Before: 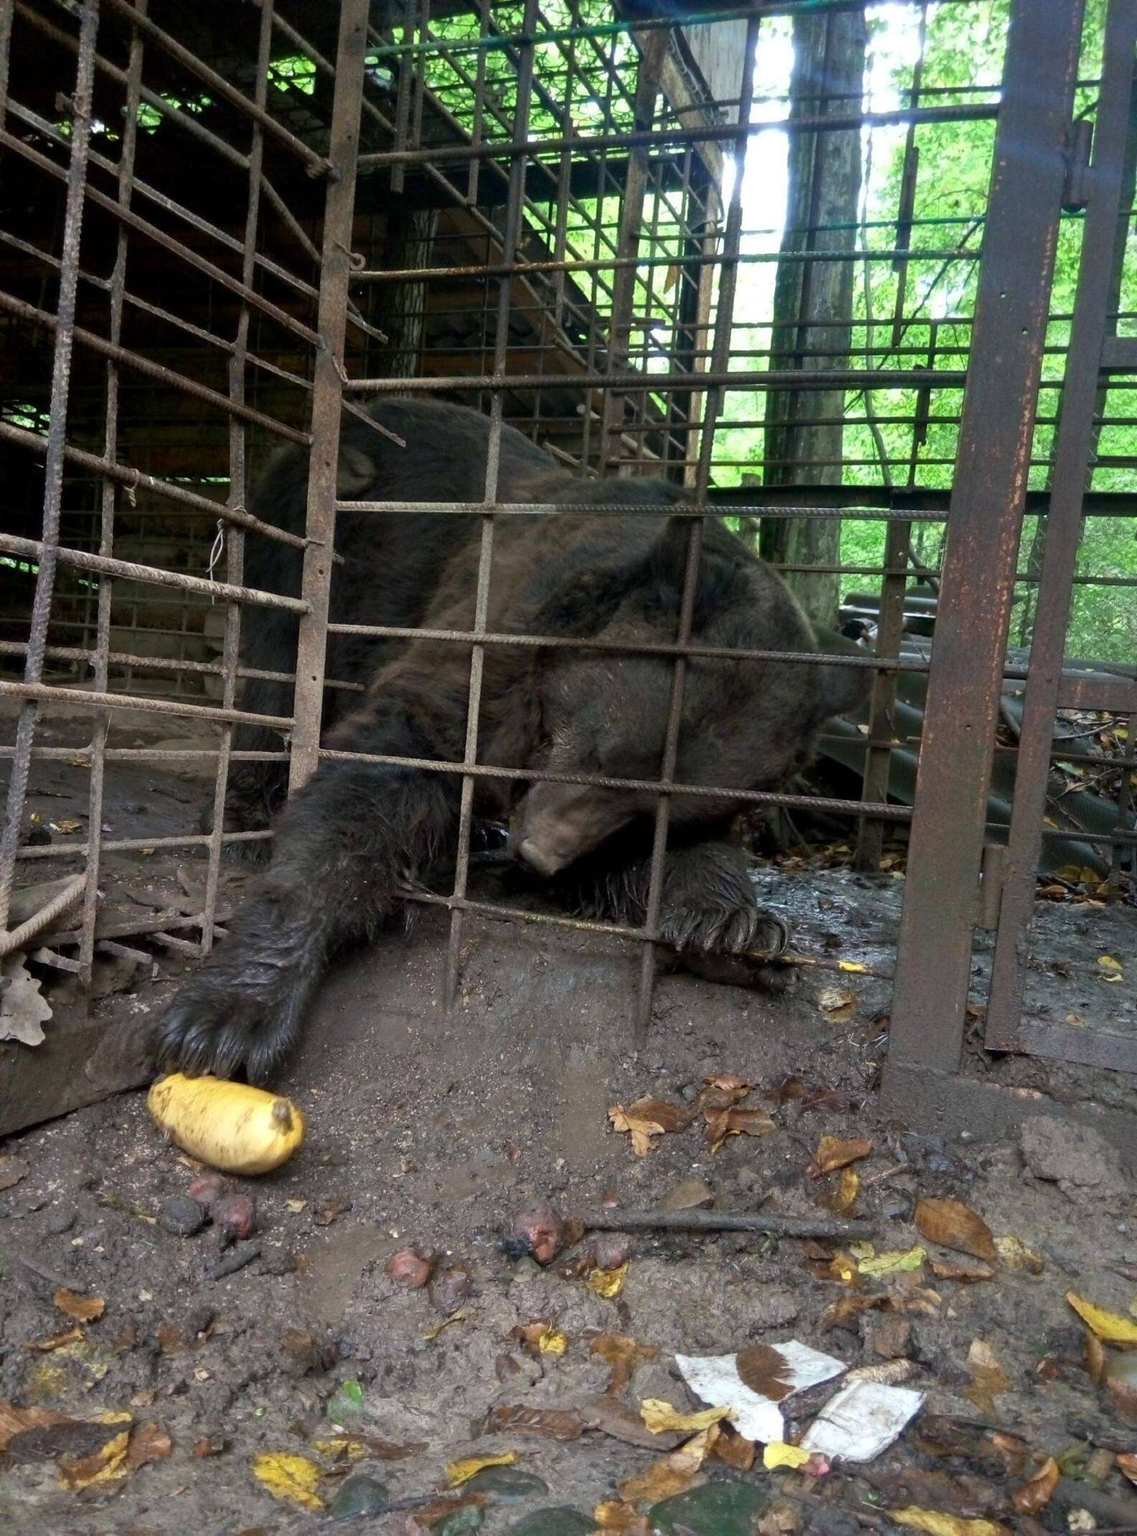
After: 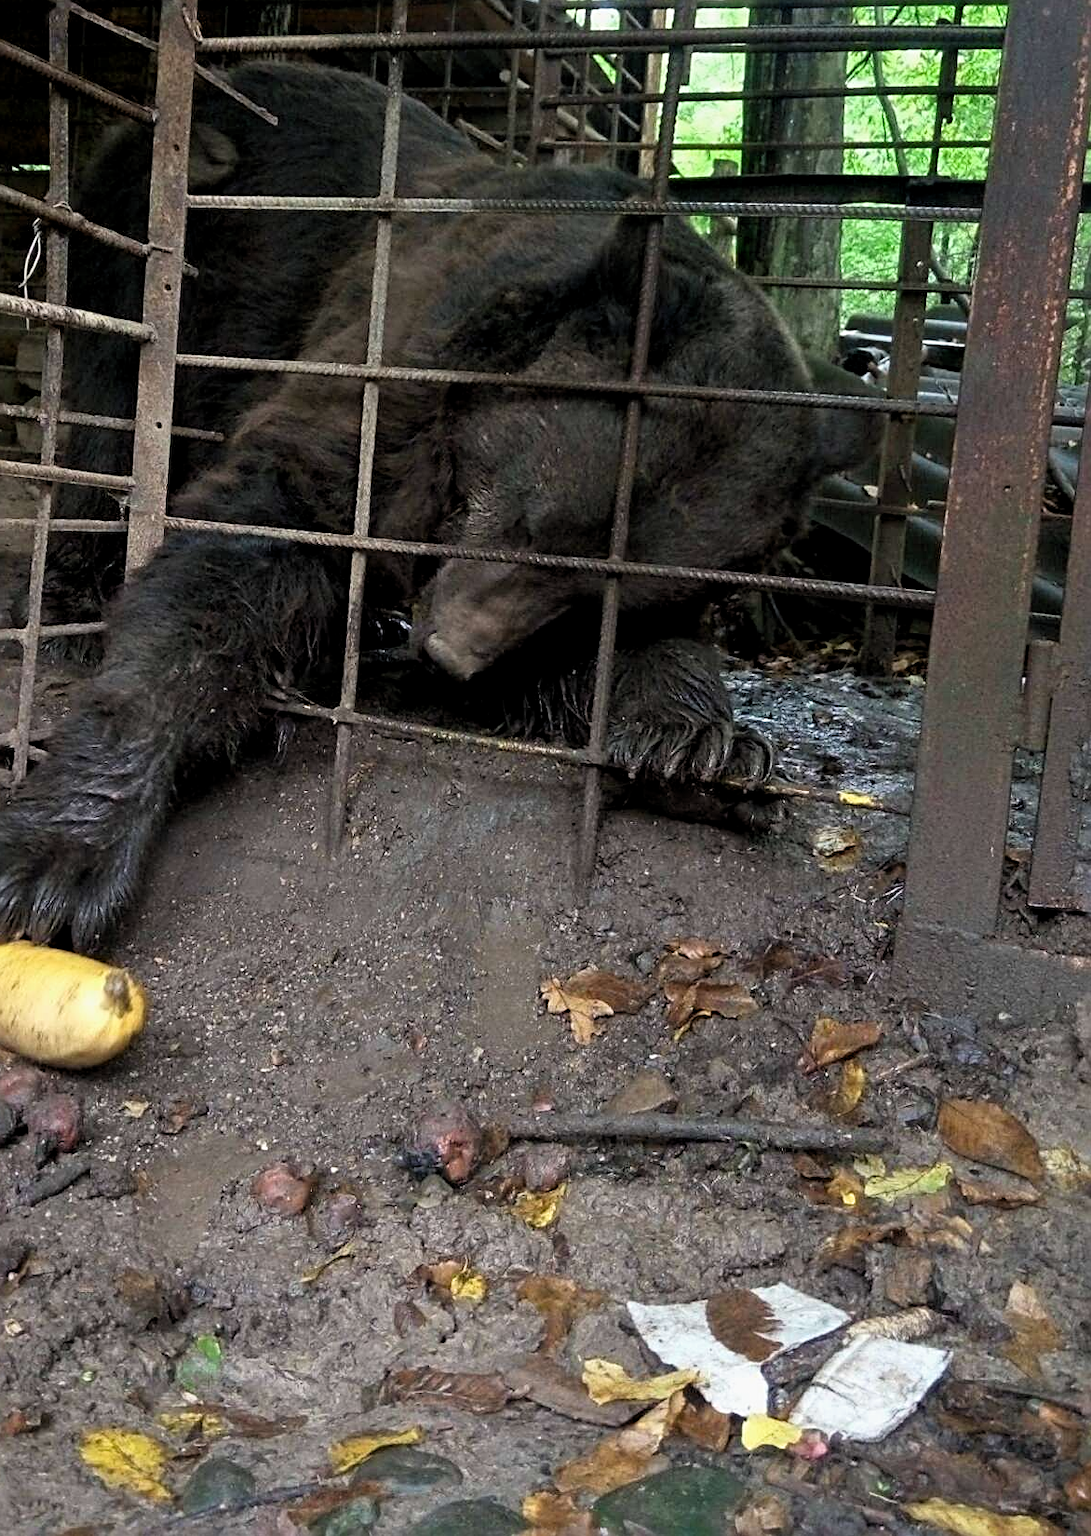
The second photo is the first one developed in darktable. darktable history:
crop: left 16.871%, top 22.857%, right 9.116%
sharpen: radius 2.531, amount 0.628
levels: levels [0.016, 0.492, 0.969]
filmic rgb: black relative exposure -9.5 EV, white relative exposure 3.02 EV, hardness 6.12
